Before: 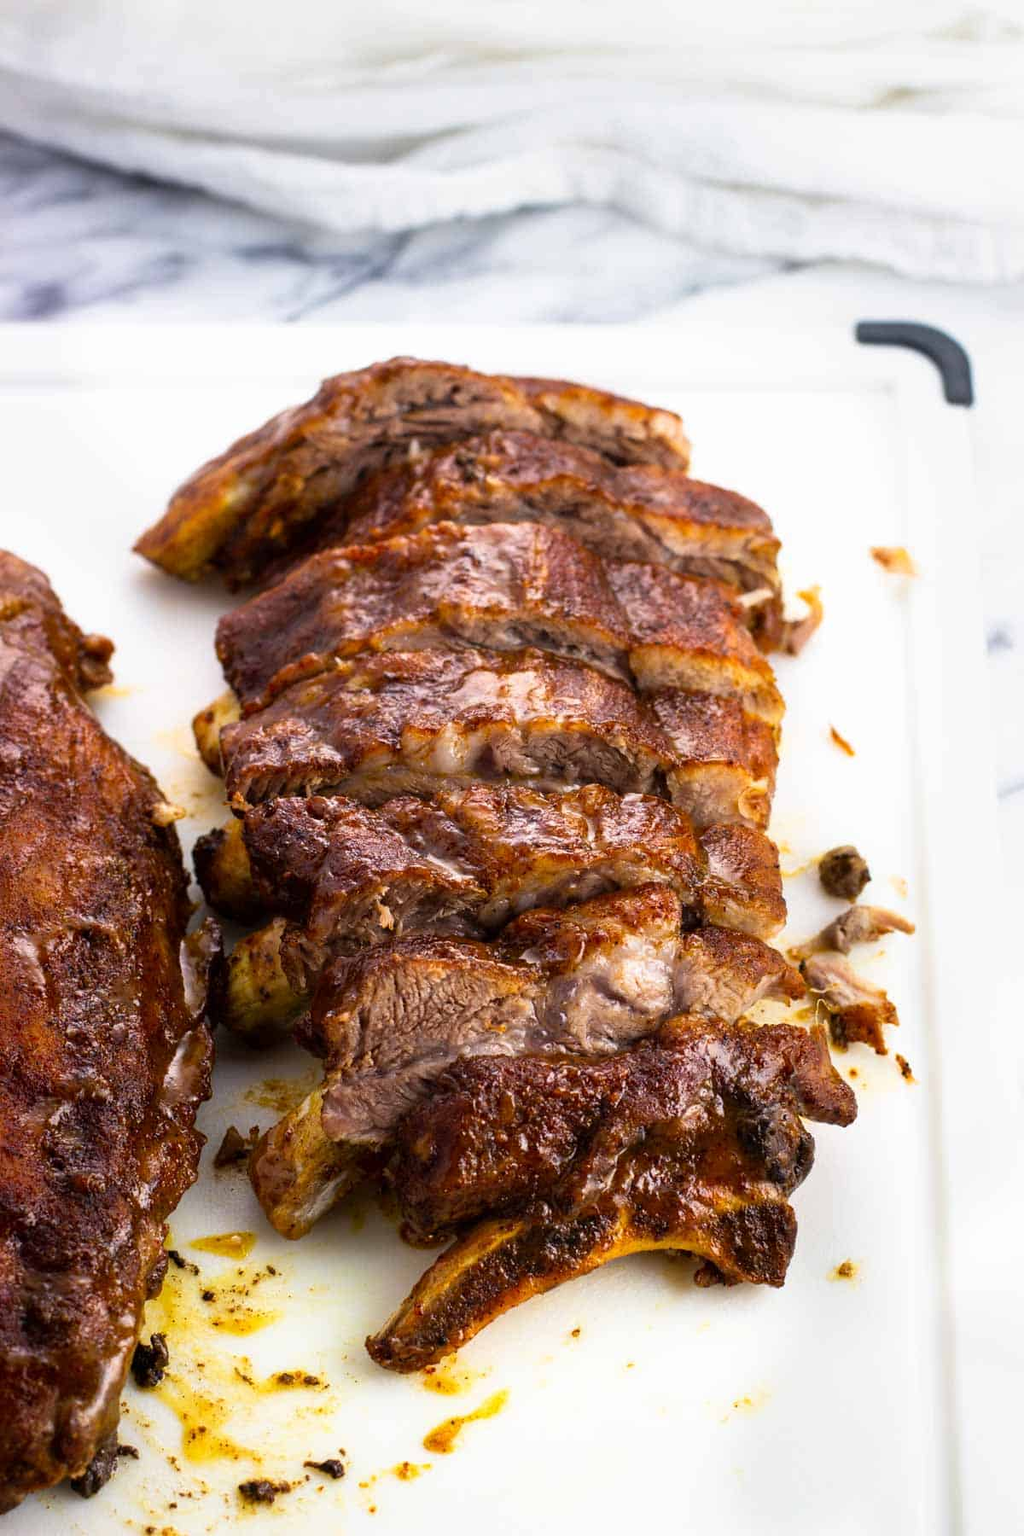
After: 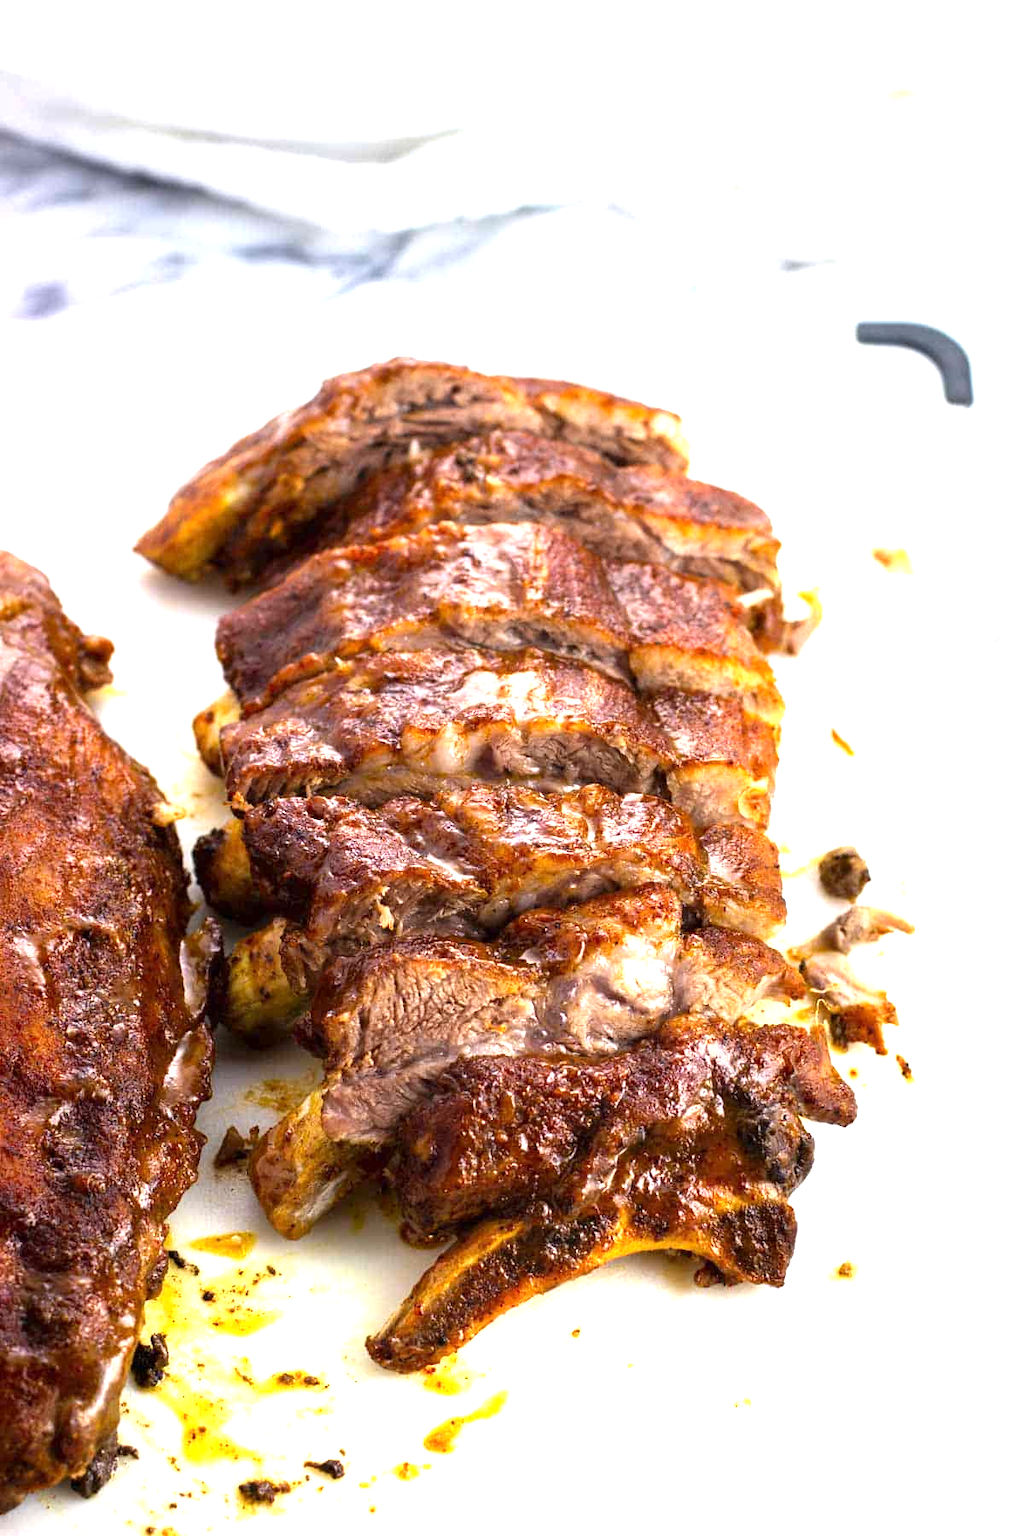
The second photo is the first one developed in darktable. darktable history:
exposure: exposure 0.946 EV, compensate exposure bias true, compensate highlight preservation false
